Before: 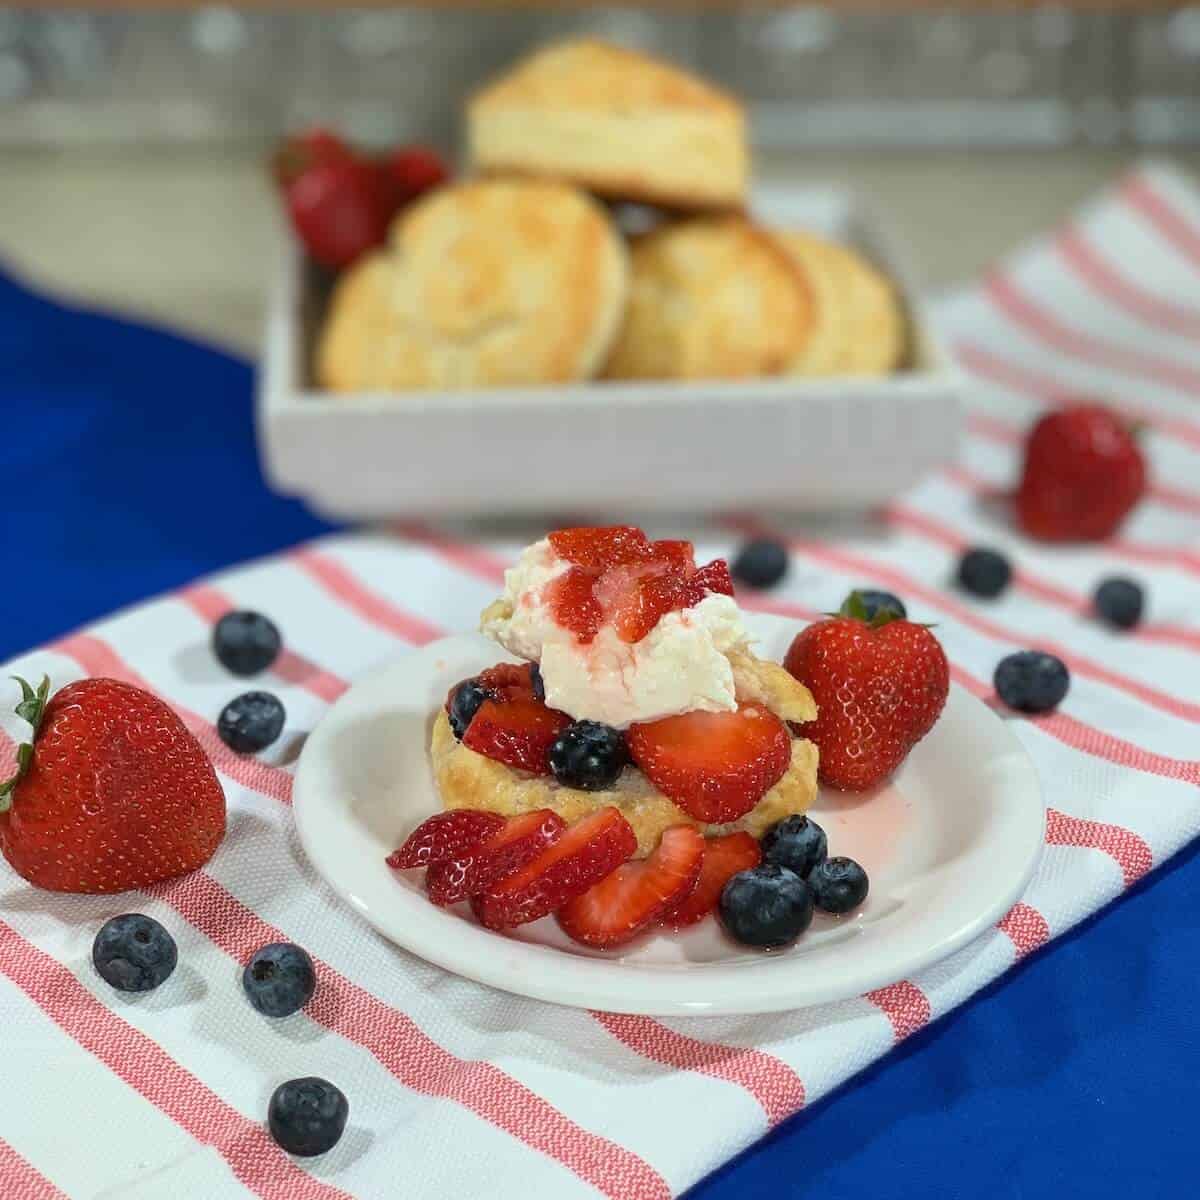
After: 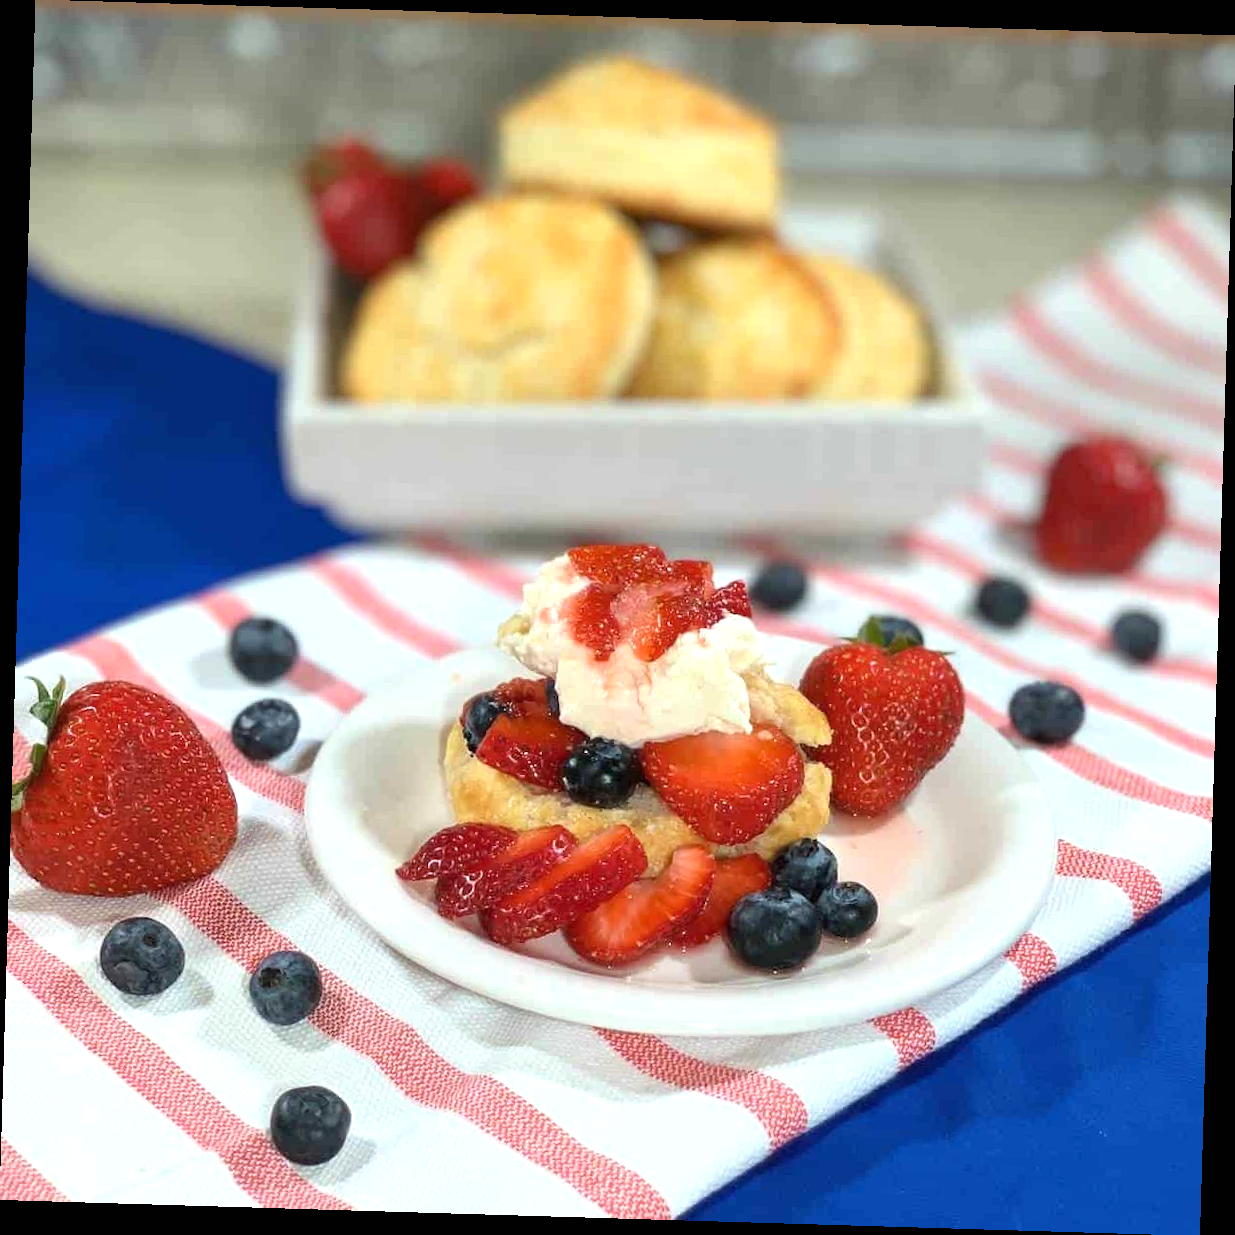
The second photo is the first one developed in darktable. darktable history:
exposure: black level correction 0, exposure 0.5 EV, compensate exposure bias true, compensate highlight preservation false
rotate and perspective: rotation 1.72°, automatic cropping off
